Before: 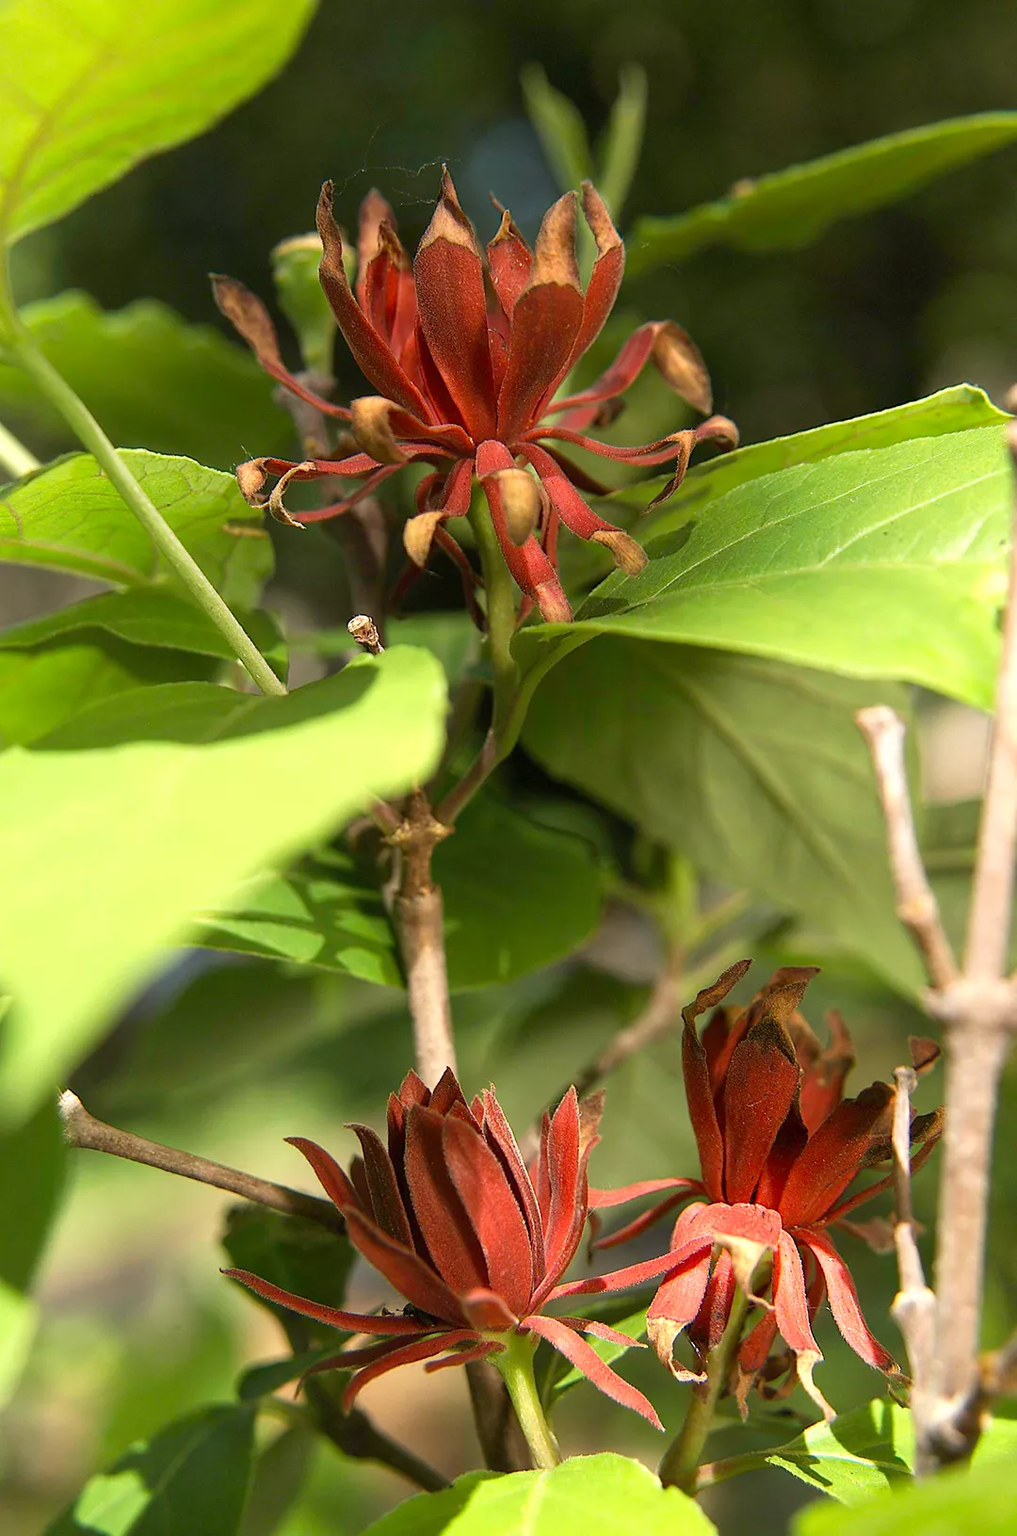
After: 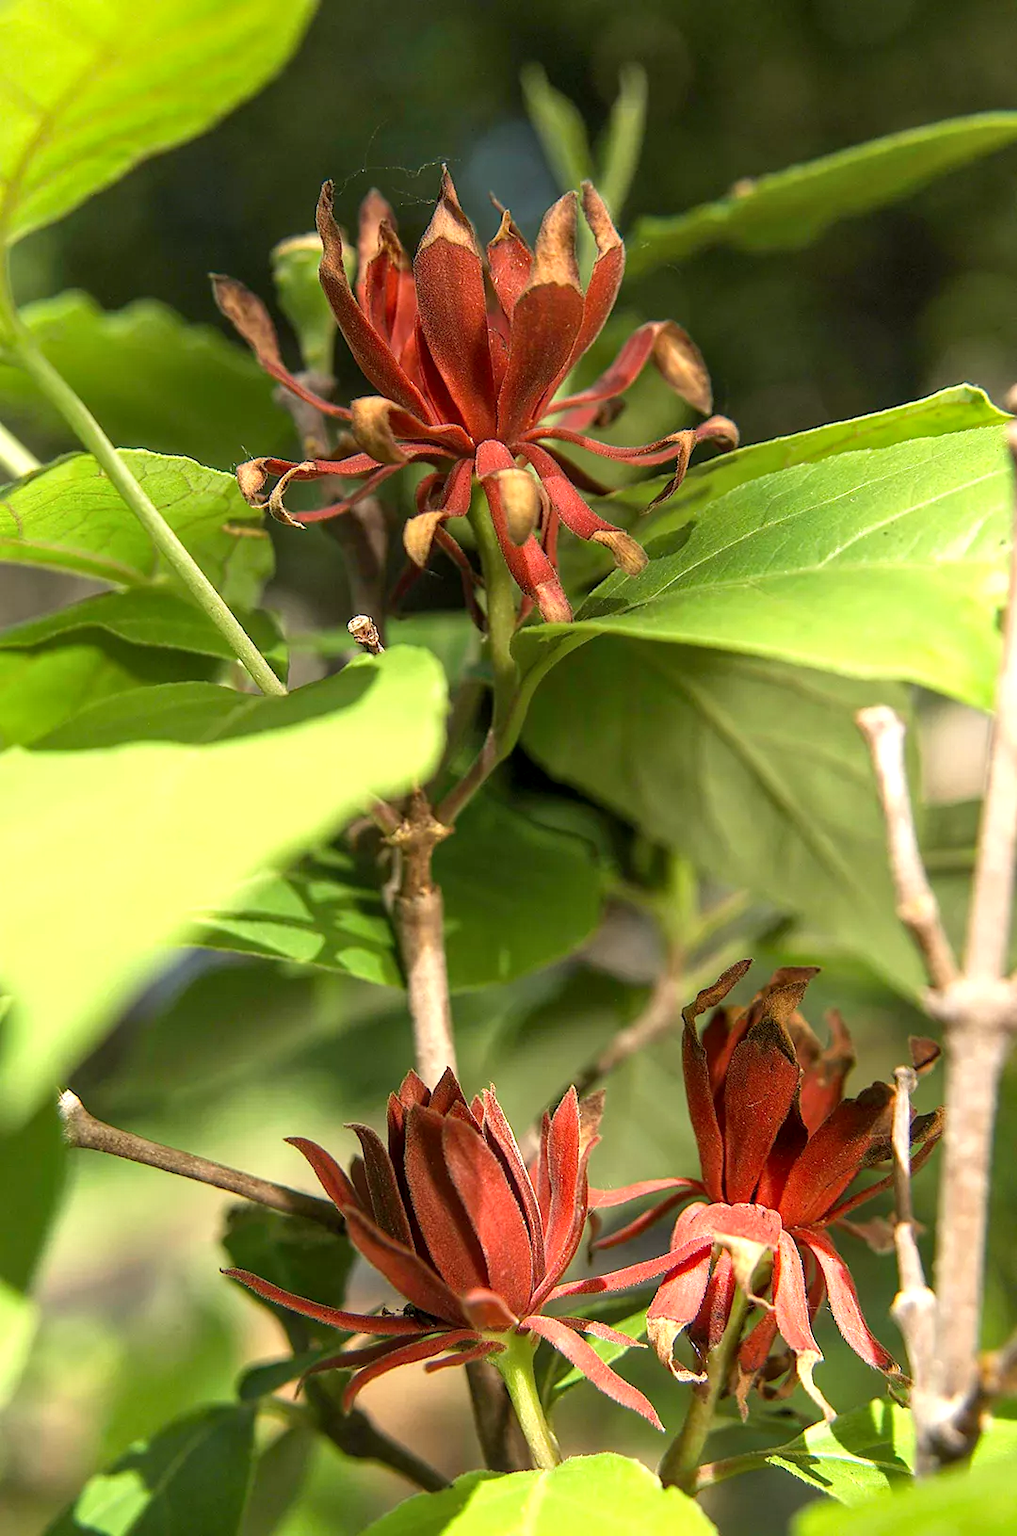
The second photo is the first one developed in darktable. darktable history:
local contrast: on, module defaults
exposure: exposure 0.214 EV, compensate highlight preservation false
